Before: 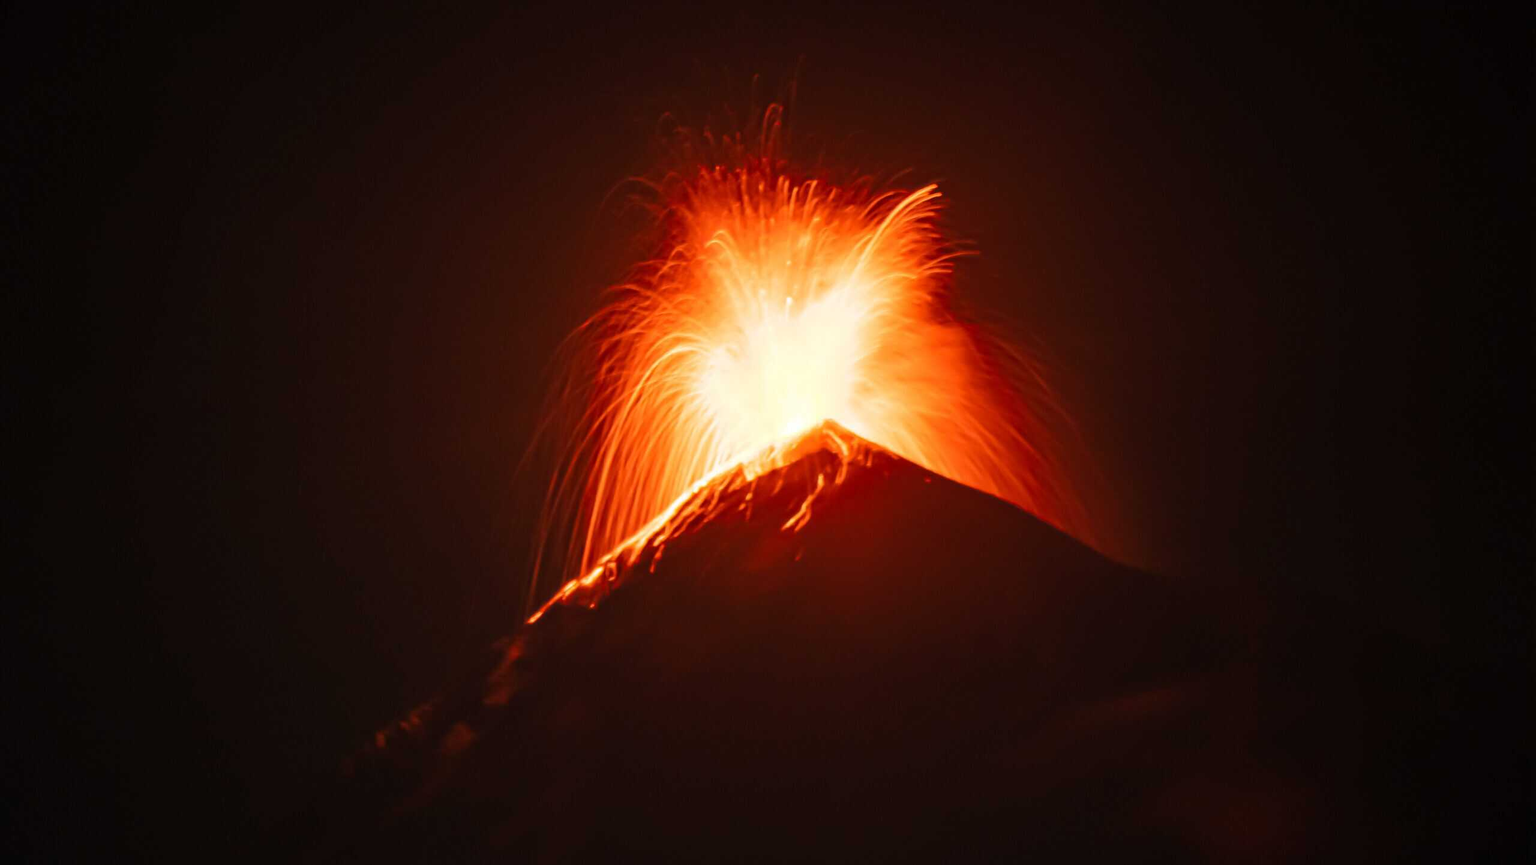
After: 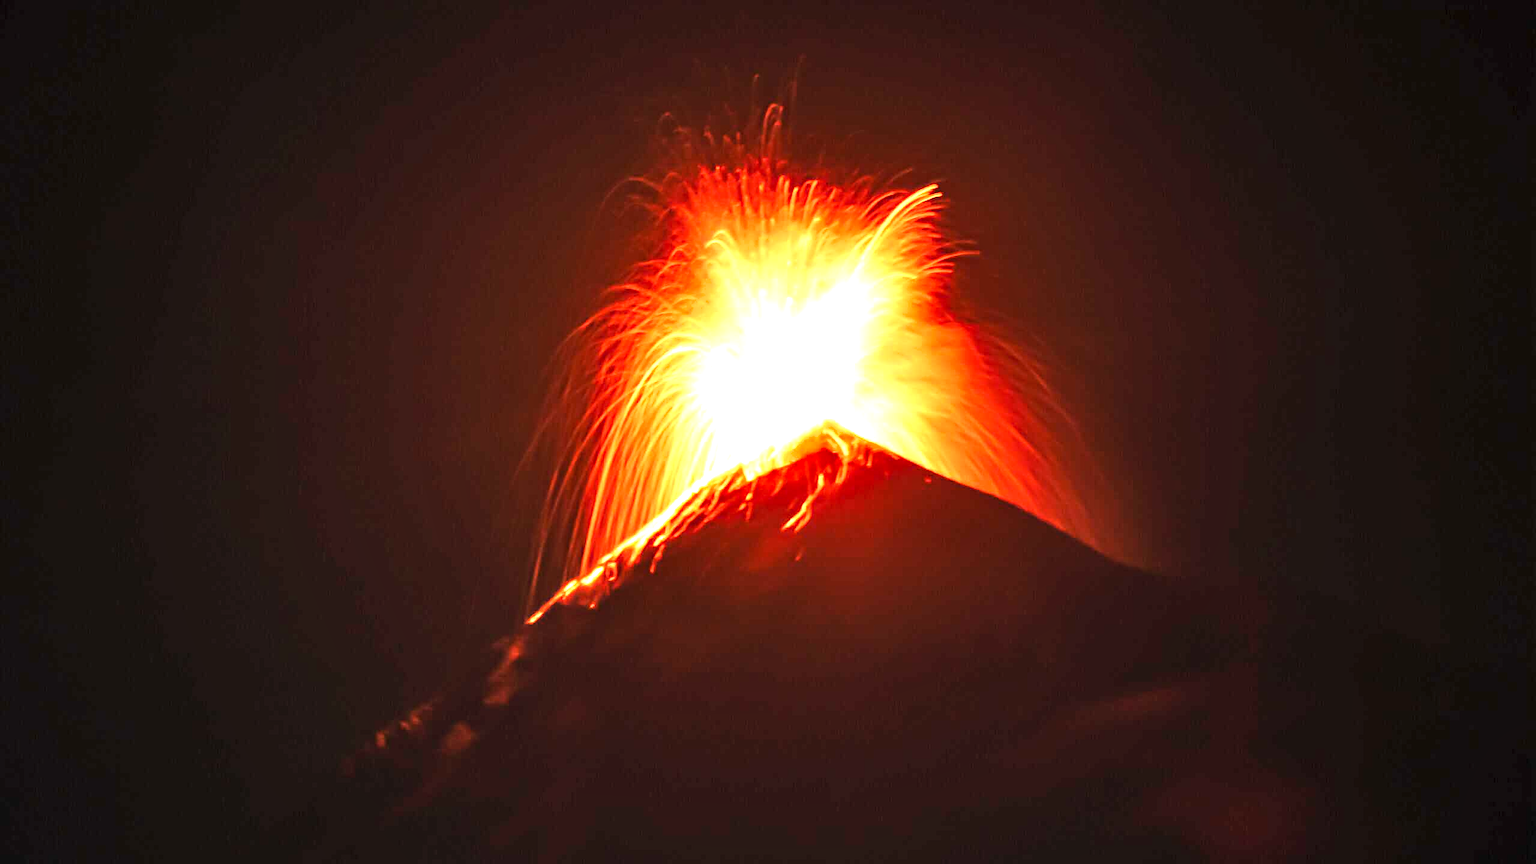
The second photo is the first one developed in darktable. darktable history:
tone equalizer: -8 EV -0.417 EV, -7 EV -0.389 EV, -6 EV -0.333 EV, -5 EV -0.222 EV, -3 EV 0.222 EV, -2 EV 0.333 EV, -1 EV 0.389 EV, +0 EV 0.417 EV, edges refinement/feathering 500, mask exposure compensation -1.57 EV, preserve details no
shadows and highlights: shadows 37.27, highlights -28.18, soften with gaussian
sharpen: on, module defaults
exposure: black level correction 0, exposure 1.1 EV, compensate exposure bias true, compensate highlight preservation false
